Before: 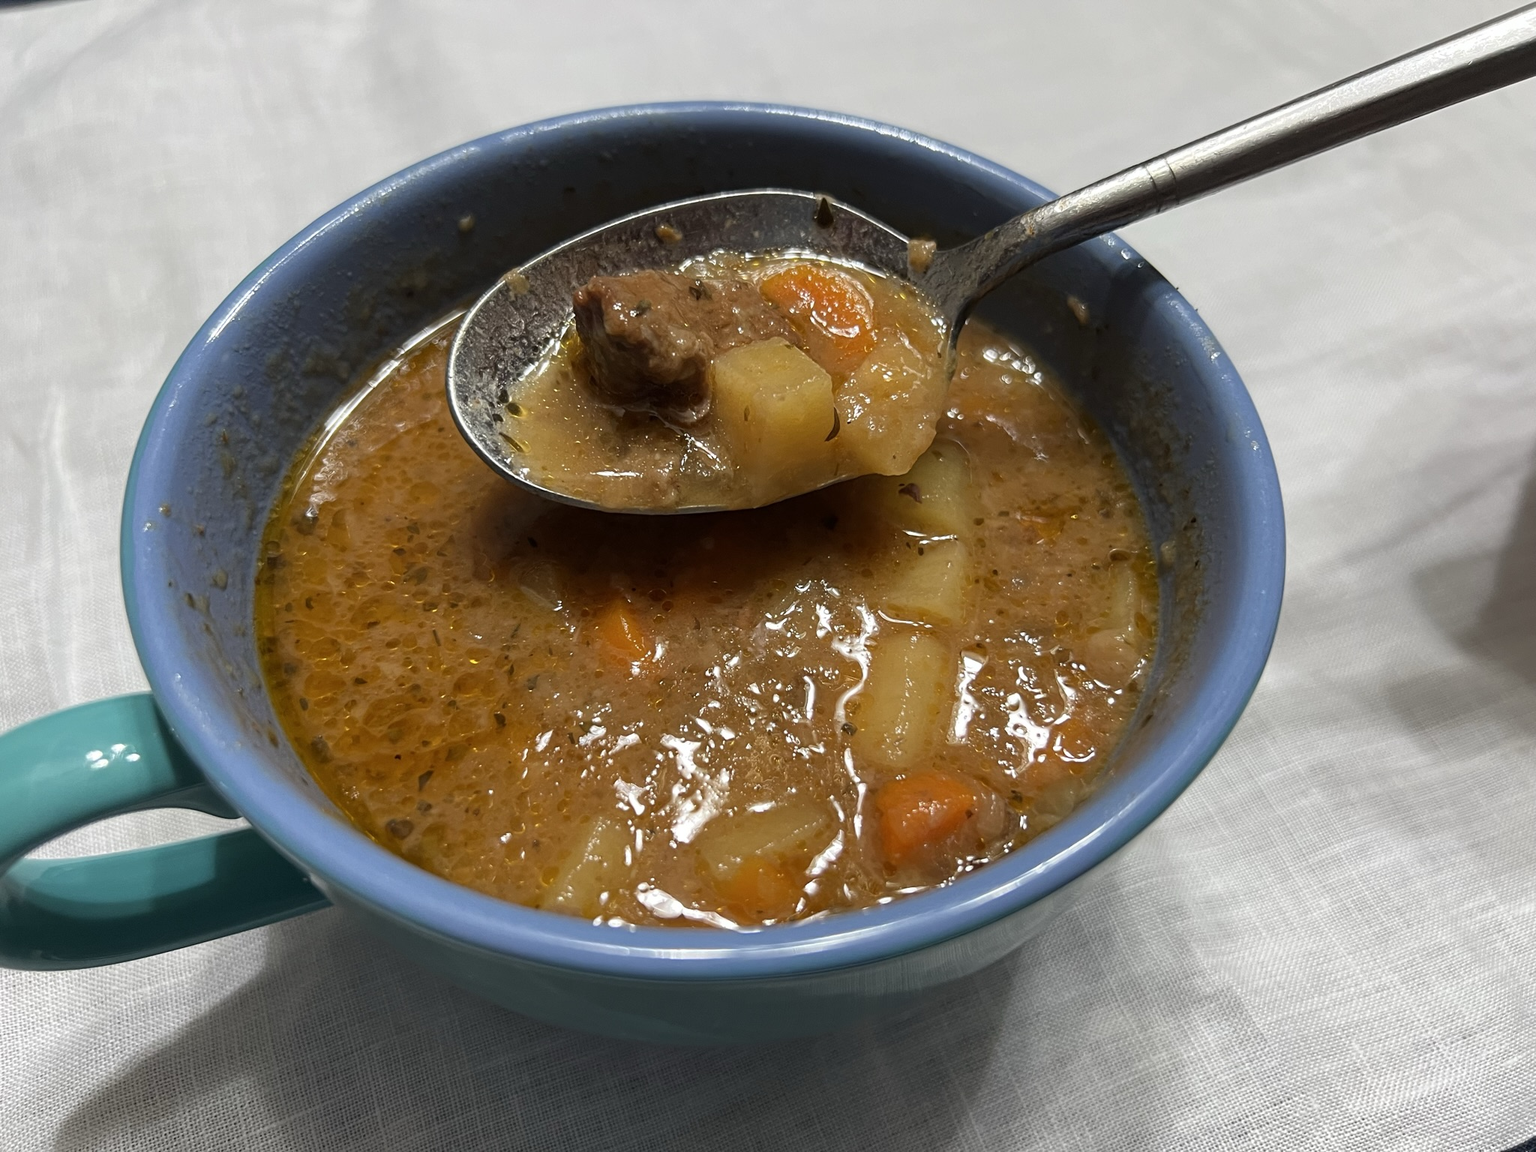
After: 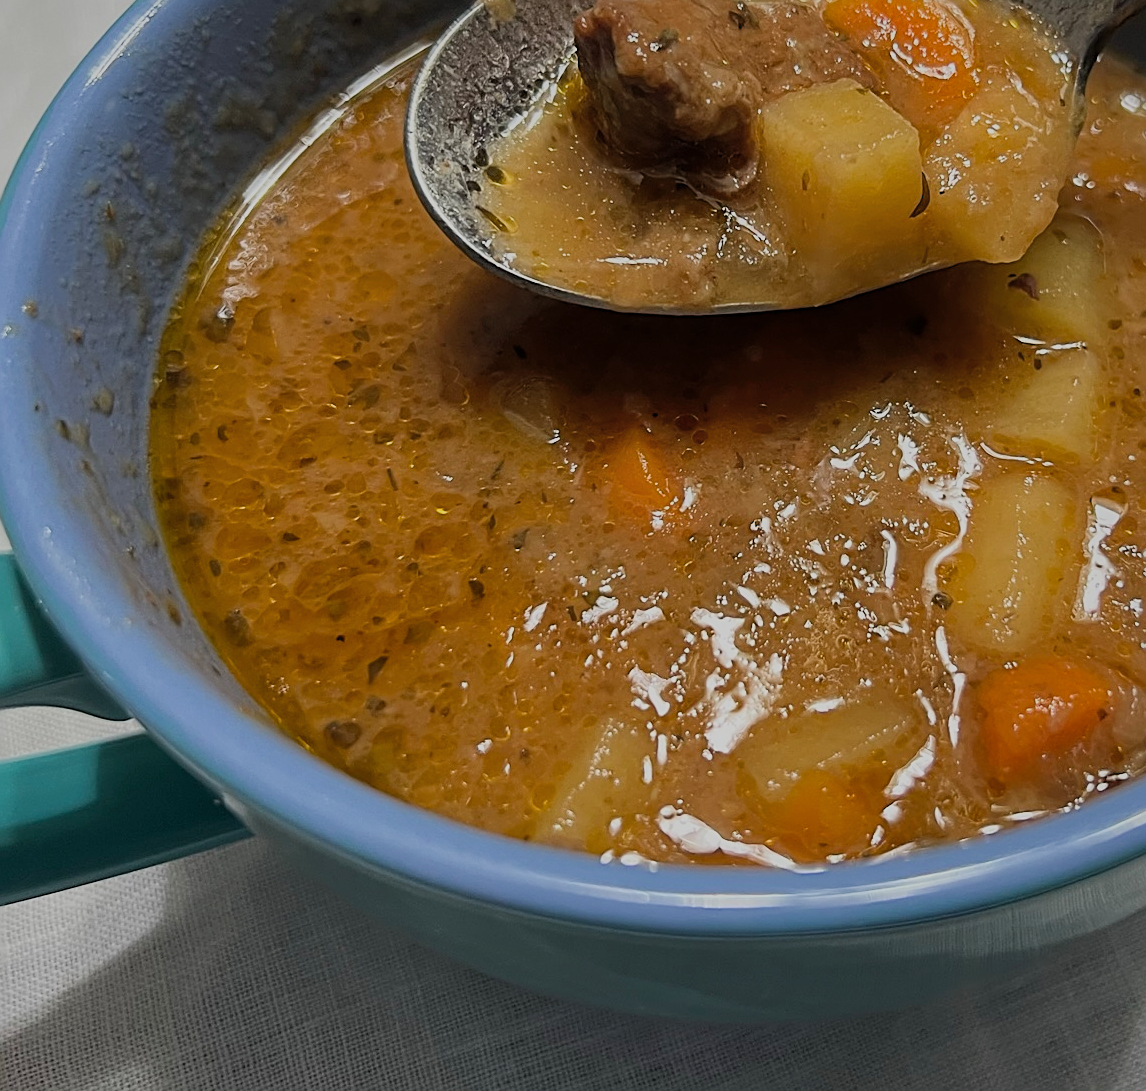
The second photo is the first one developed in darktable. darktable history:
filmic rgb: black relative exposure -16 EV, white relative exposure 4.97 EV, hardness 6.22
crop: left 9.32%, top 24.155%, right 34.69%, bottom 4.778%
sharpen: on, module defaults
shadows and highlights: shadows 39.49, highlights -59.73
